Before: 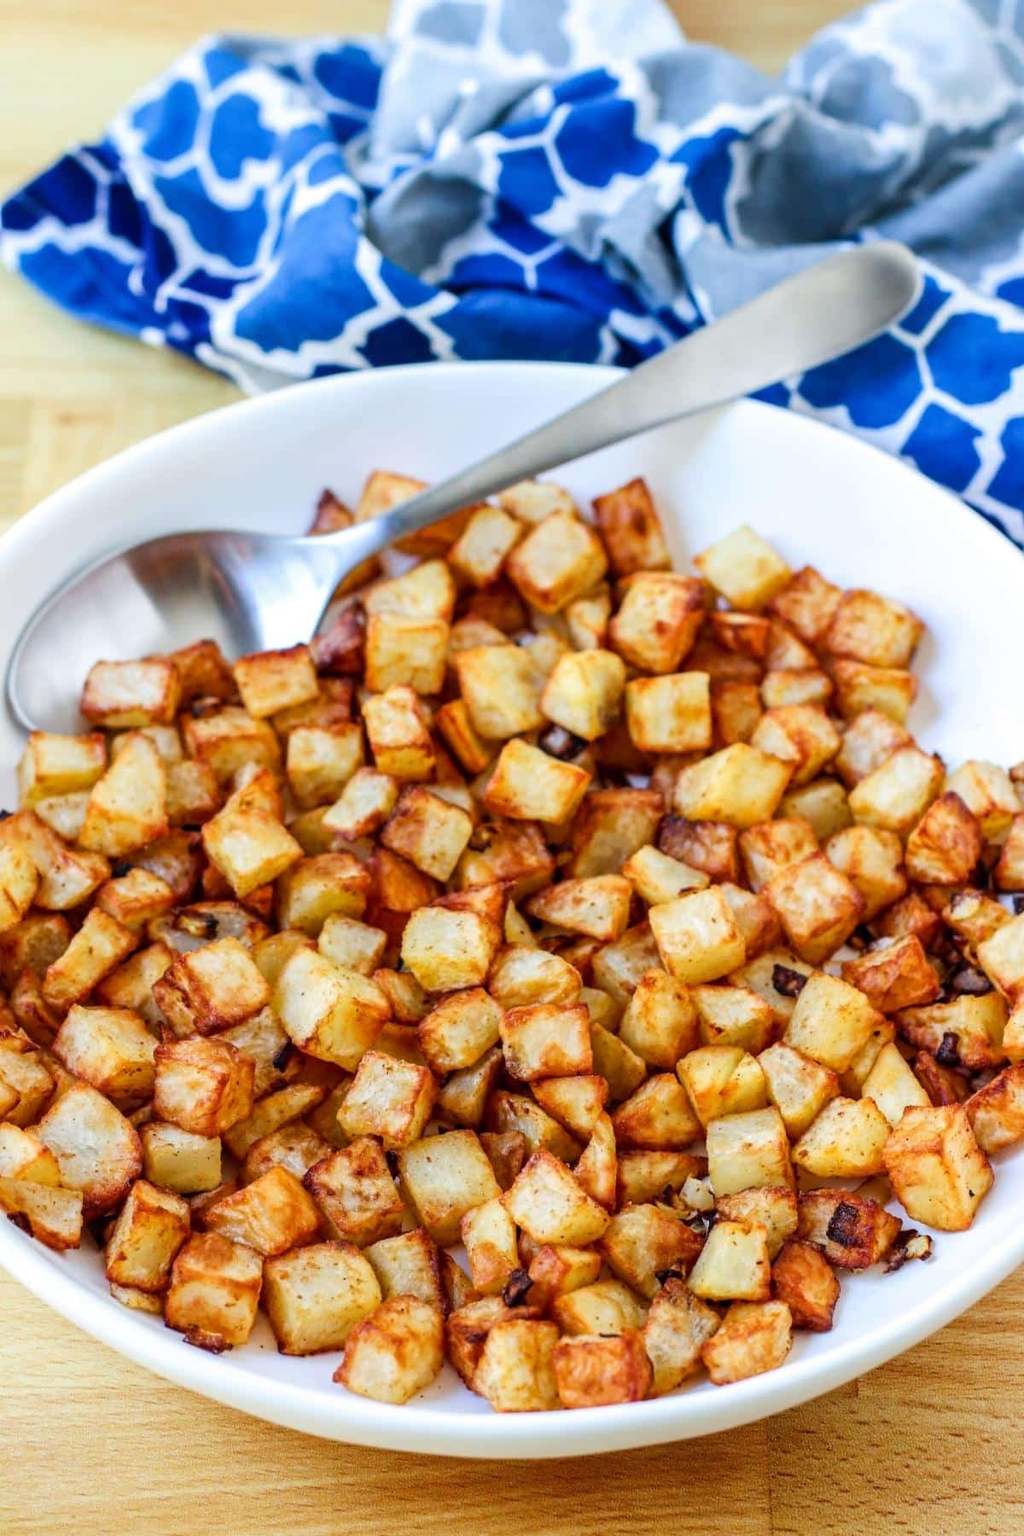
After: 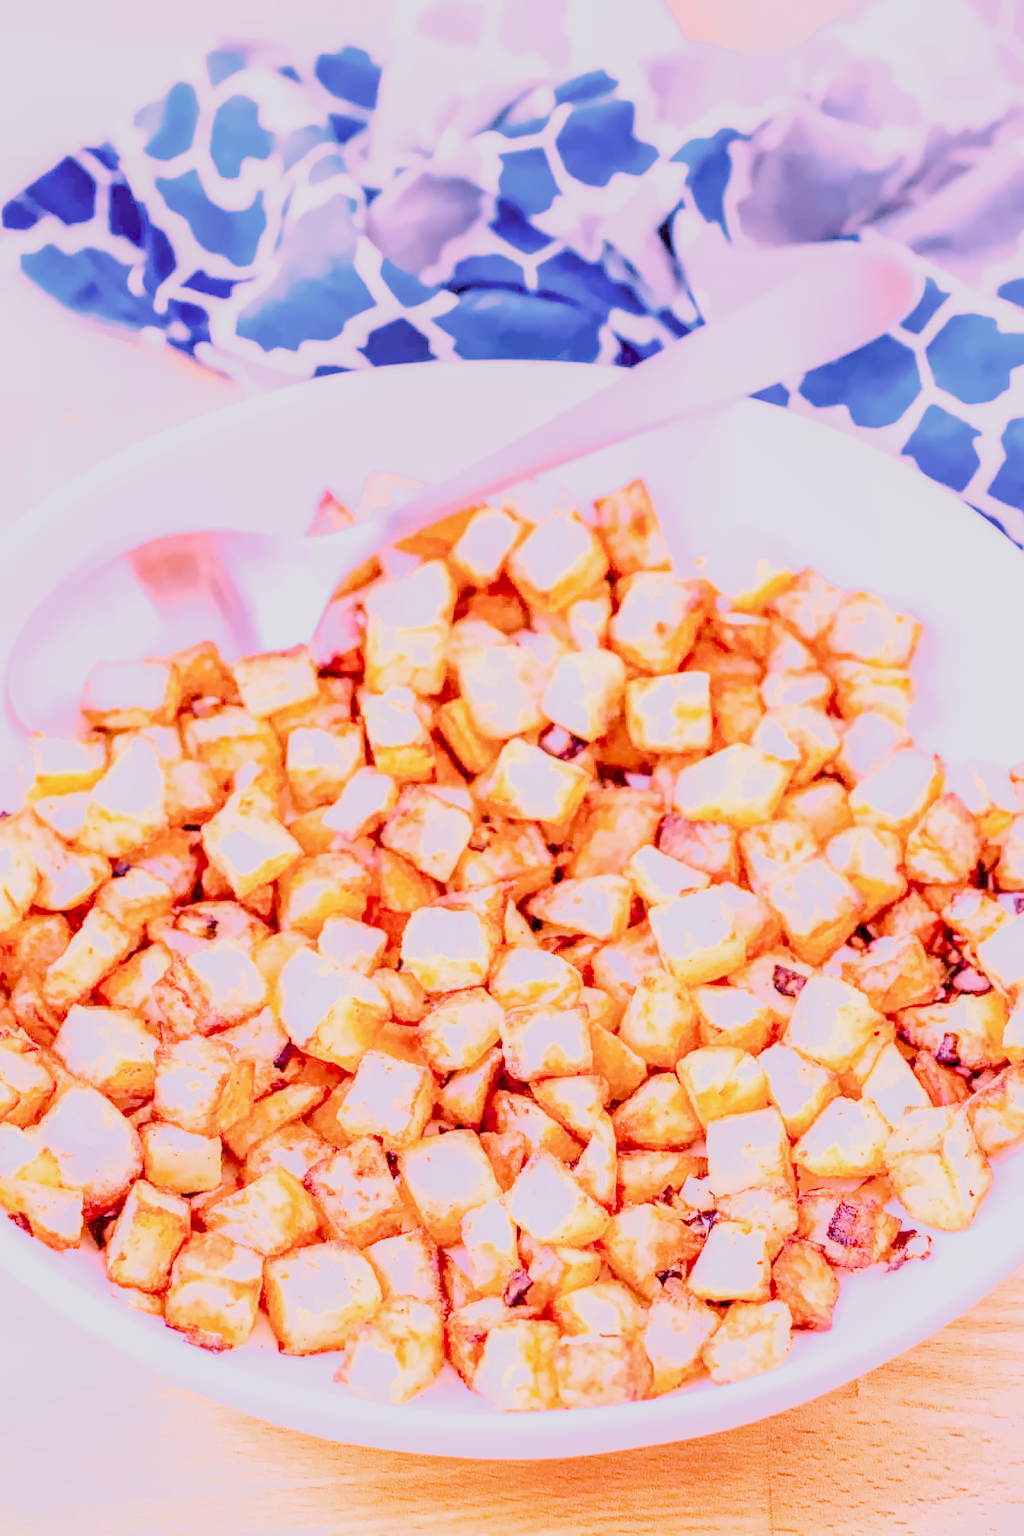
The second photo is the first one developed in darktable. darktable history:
local contrast: on, module defaults
denoise (profiled): preserve shadows 1.52, scattering 0.002, a [-1, 0, 0], compensate highlight preservation false
filmic rgb: black relative exposure -6.98 EV, white relative exposure 5.63 EV, hardness 2.86
haze removal: compatibility mode true, adaptive false
highlight reconstruction: on, module defaults
lens correction: scale 1, crop 1, focal 35, aperture 10, distance 0.775, camera "Canon EOS RP", lens "Canon RF 35mm F1.8 MACRO IS STM"
white balance: red 2.229, blue 1.46
tone equalizer "contrast tone curve: strong": -8 EV -1.08 EV, -7 EV -1.01 EV, -6 EV -0.867 EV, -5 EV -0.578 EV, -3 EV 0.578 EV, -2 EV 0.867 EV, -1 EV 1.01 EV, +0 EV 1.08 EV, edges refinement/feathering 500, mask exposure compensation -1.57 EV, preserve details no
color balance rgb "basic colorfulness: vibrant colors": perceptual saturation grading › global saturation 20%, perceptual saturation grading › highlights -25%, perceptual saturation grading › shadows 50%
color correction: highlights a* -1.43, highlights b* 10.12, shadows a* 0.395, shadows b* 19.35
velvia: on, module defaults
color calibration: illuminant as shot in camera, x 0.379, y 0.396, temperature 4138.76 K
color look up table: target a [13.56, 18.13, -4.88, -18.23, 8.84, -33.4, 41.41, 10.41, 48.24, 22.98, -23.71, 22.1, 14.18, -46.08, 53.38, 4.545, 49.99, -28.63, -0.43, -0.64, -0.73, -0.15, -0.42, -0.08, 0 ×25], target b [14.06, 17.81, -21.93, 30.49, -25.4, -0.2, 65.55, -45.96, 16.25, -21.59, 57.26, 77.48, -50.3, 37.7, 28.19, 89.81, -14.57, -28.64, 1.19, -0.34, -0.5, -0.27, -1.23, -0.97, 0 ×25], num patches 24
